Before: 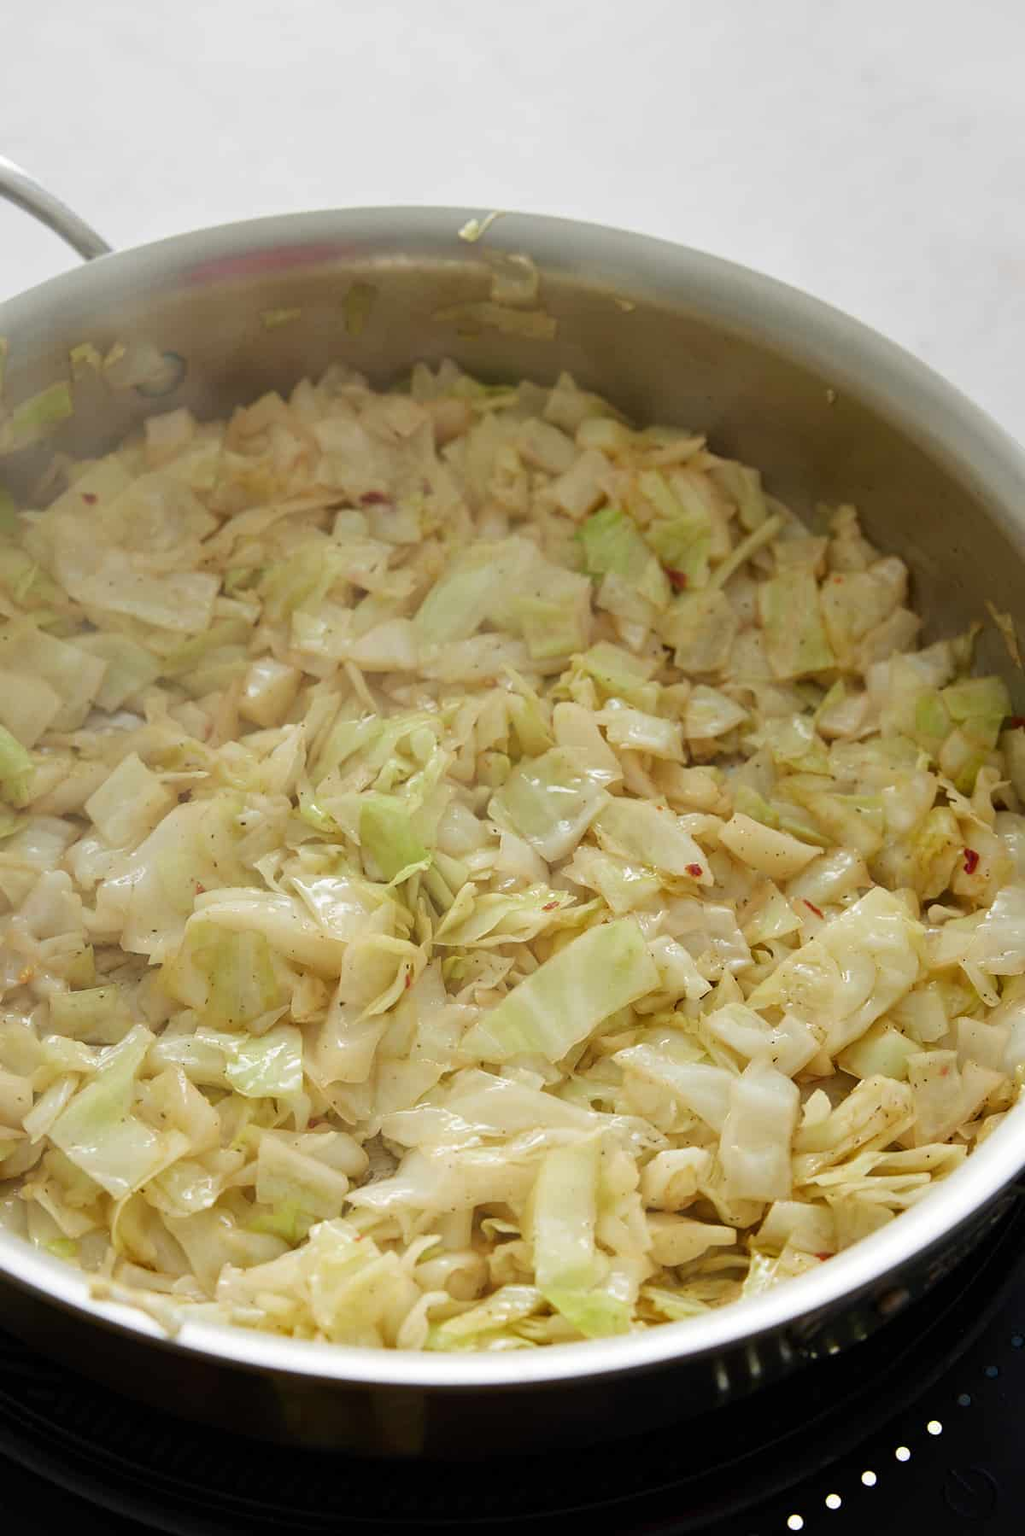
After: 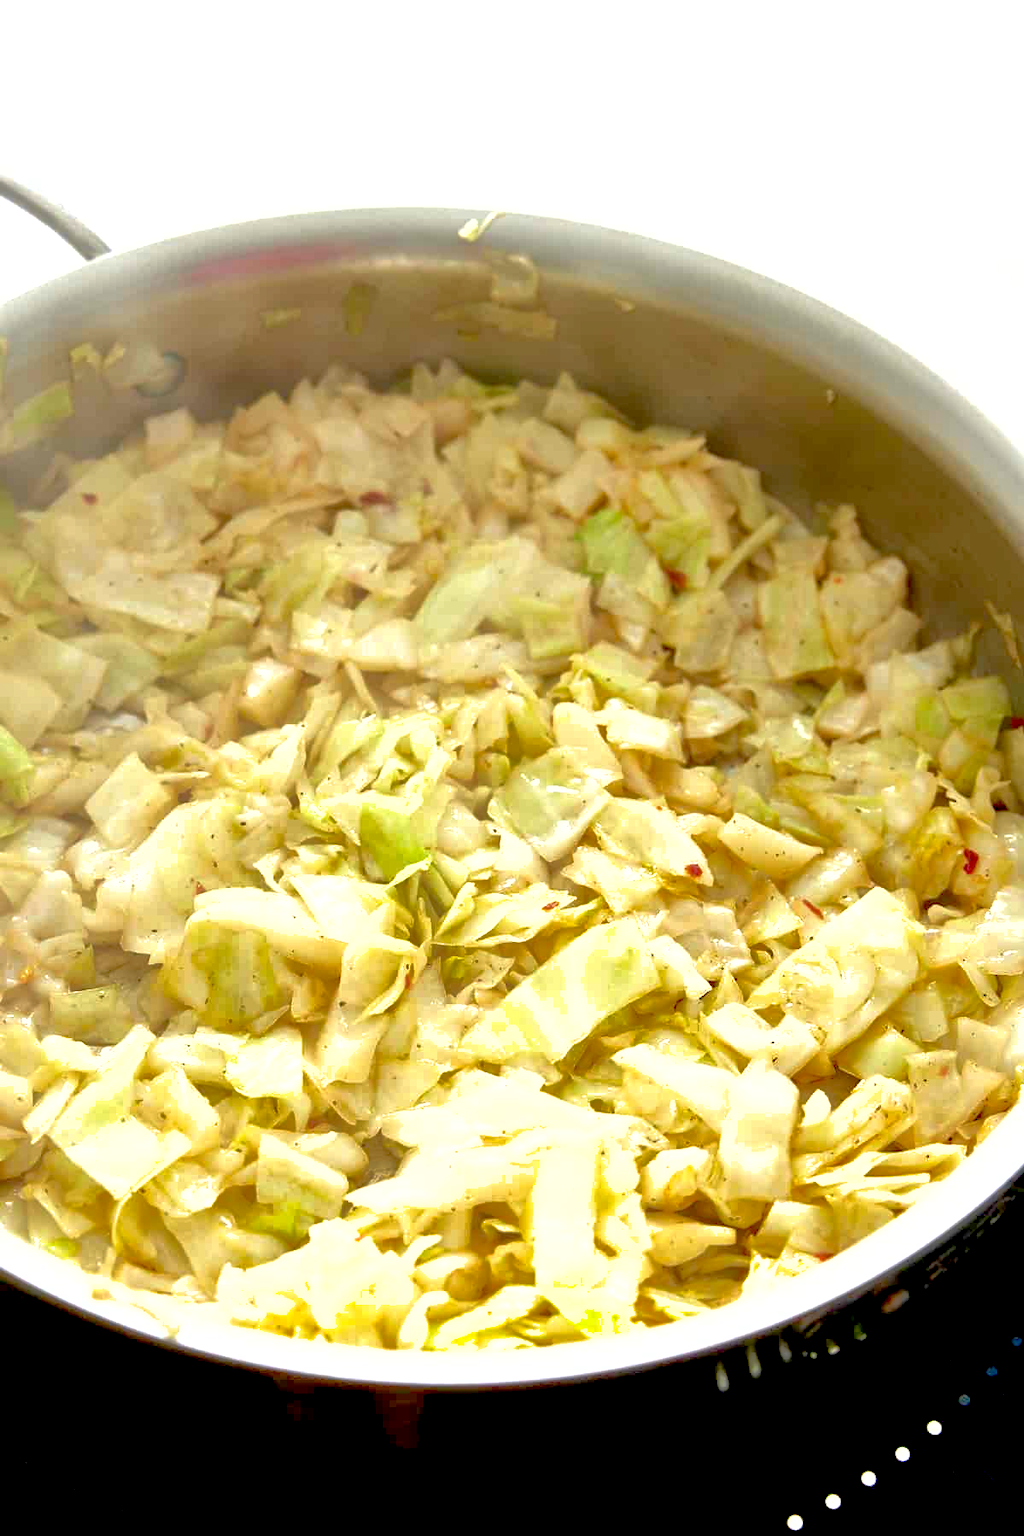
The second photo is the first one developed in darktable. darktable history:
tone equalizer: on, module defaults
exposure: black level correction 0.01, exposure 1 EV, compensate exposure bias true, compensate highlight preservation false
shadows and highlights: on, module defaults
